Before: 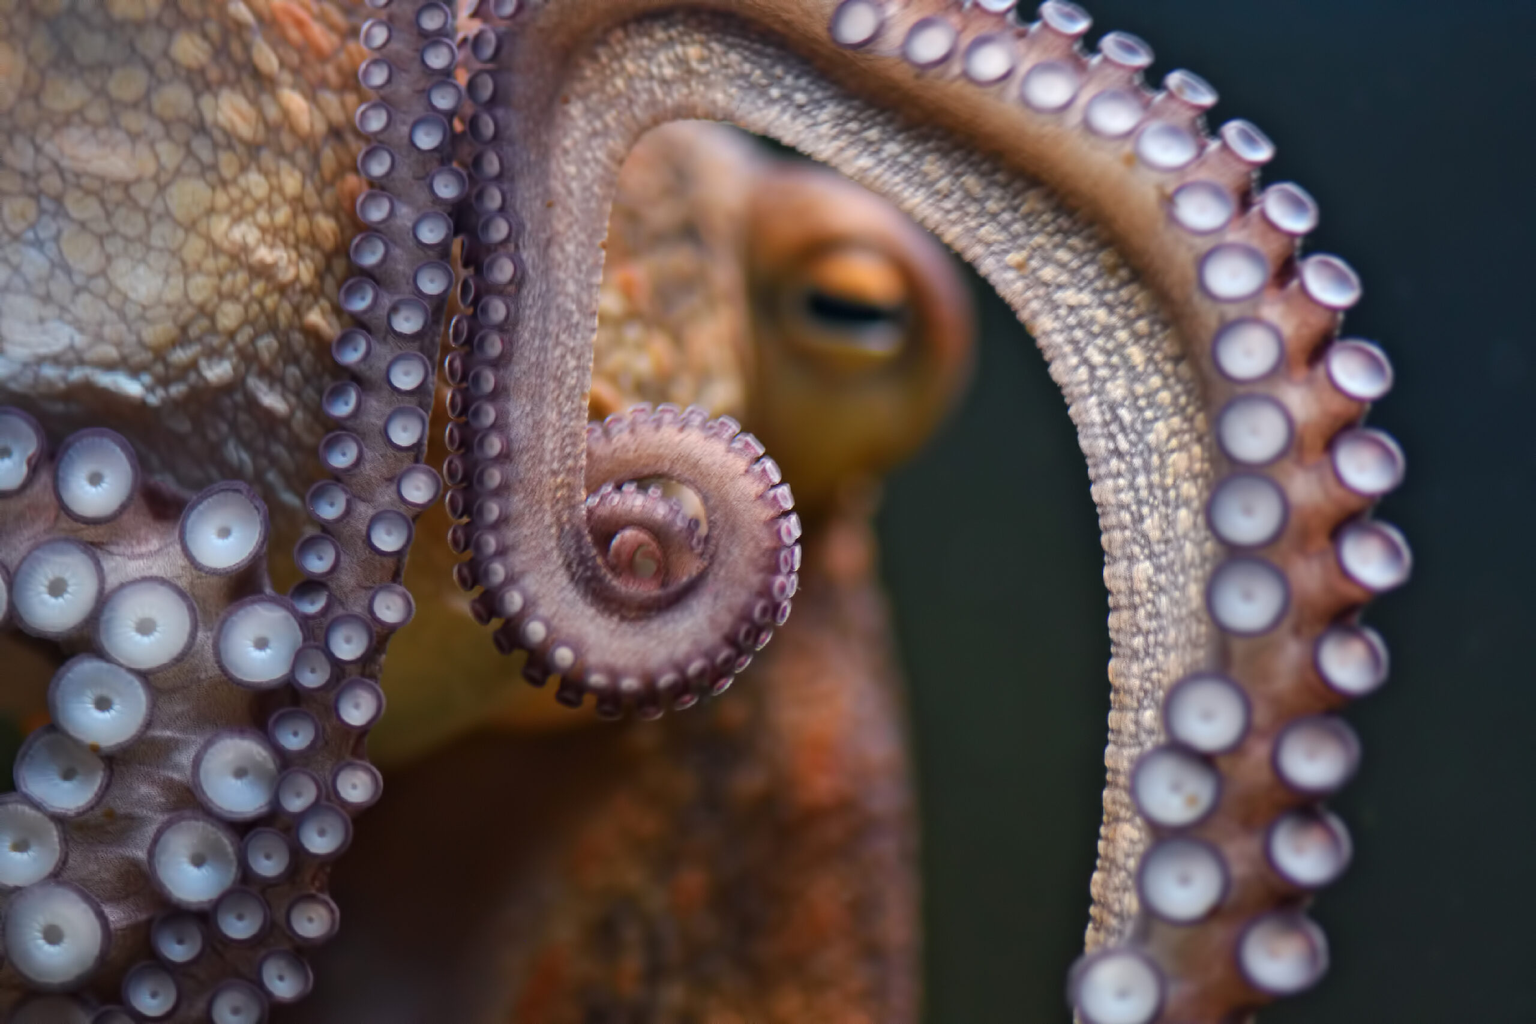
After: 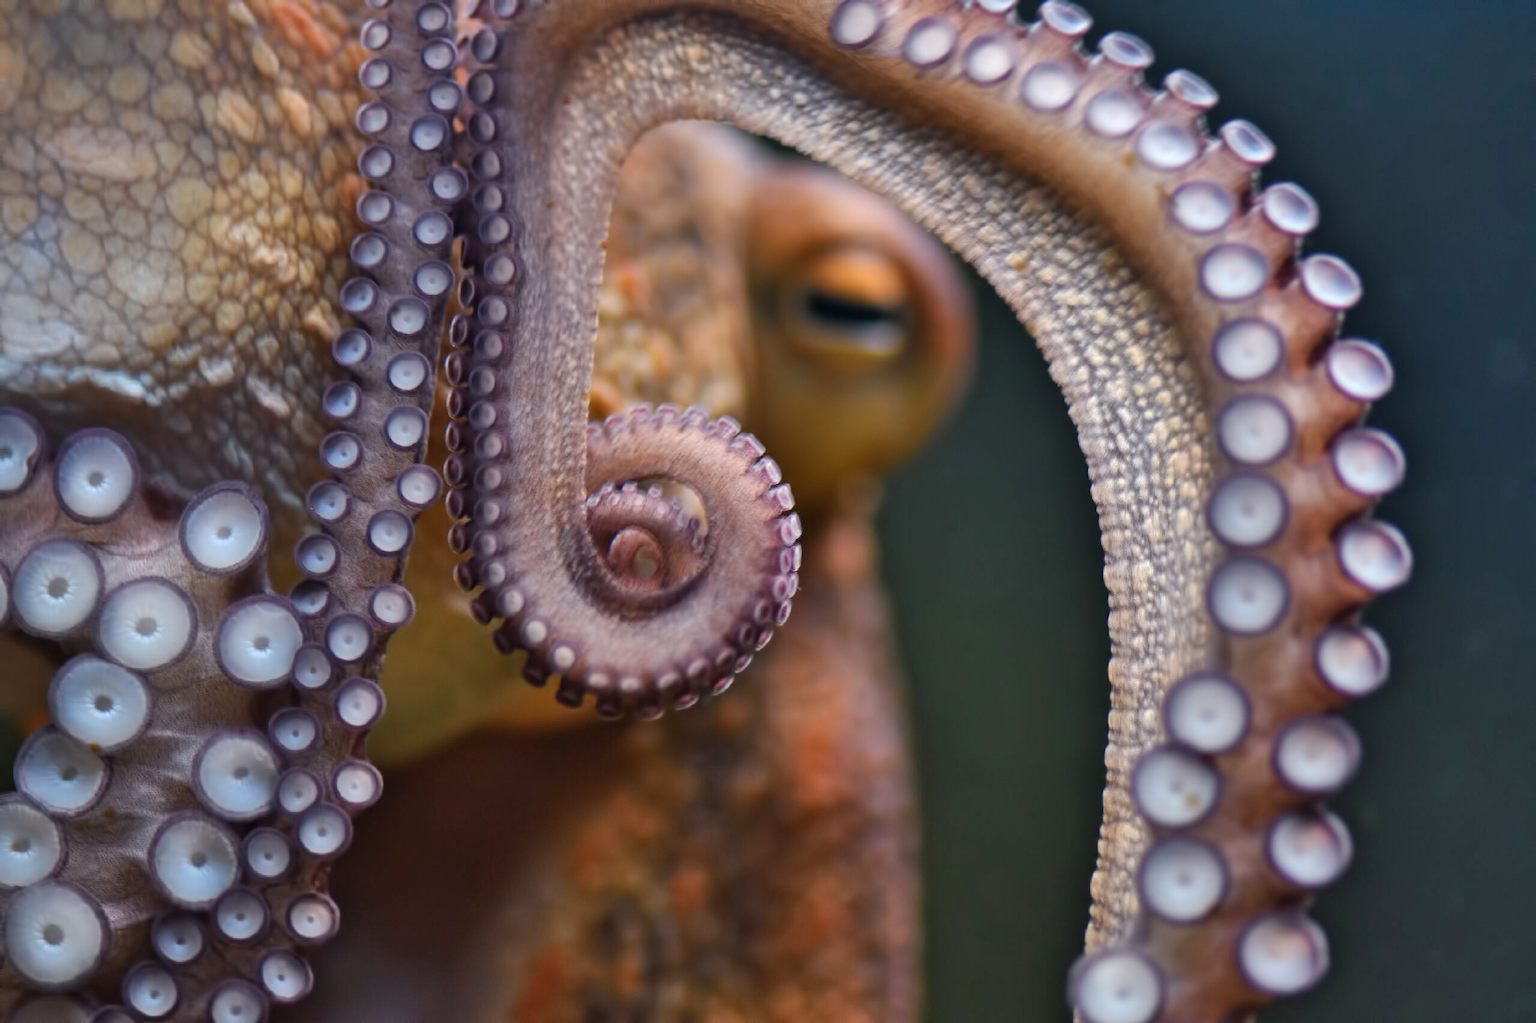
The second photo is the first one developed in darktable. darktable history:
shadows and highlights: shadows 52.34, highlights -28.53, soften with gaussian
